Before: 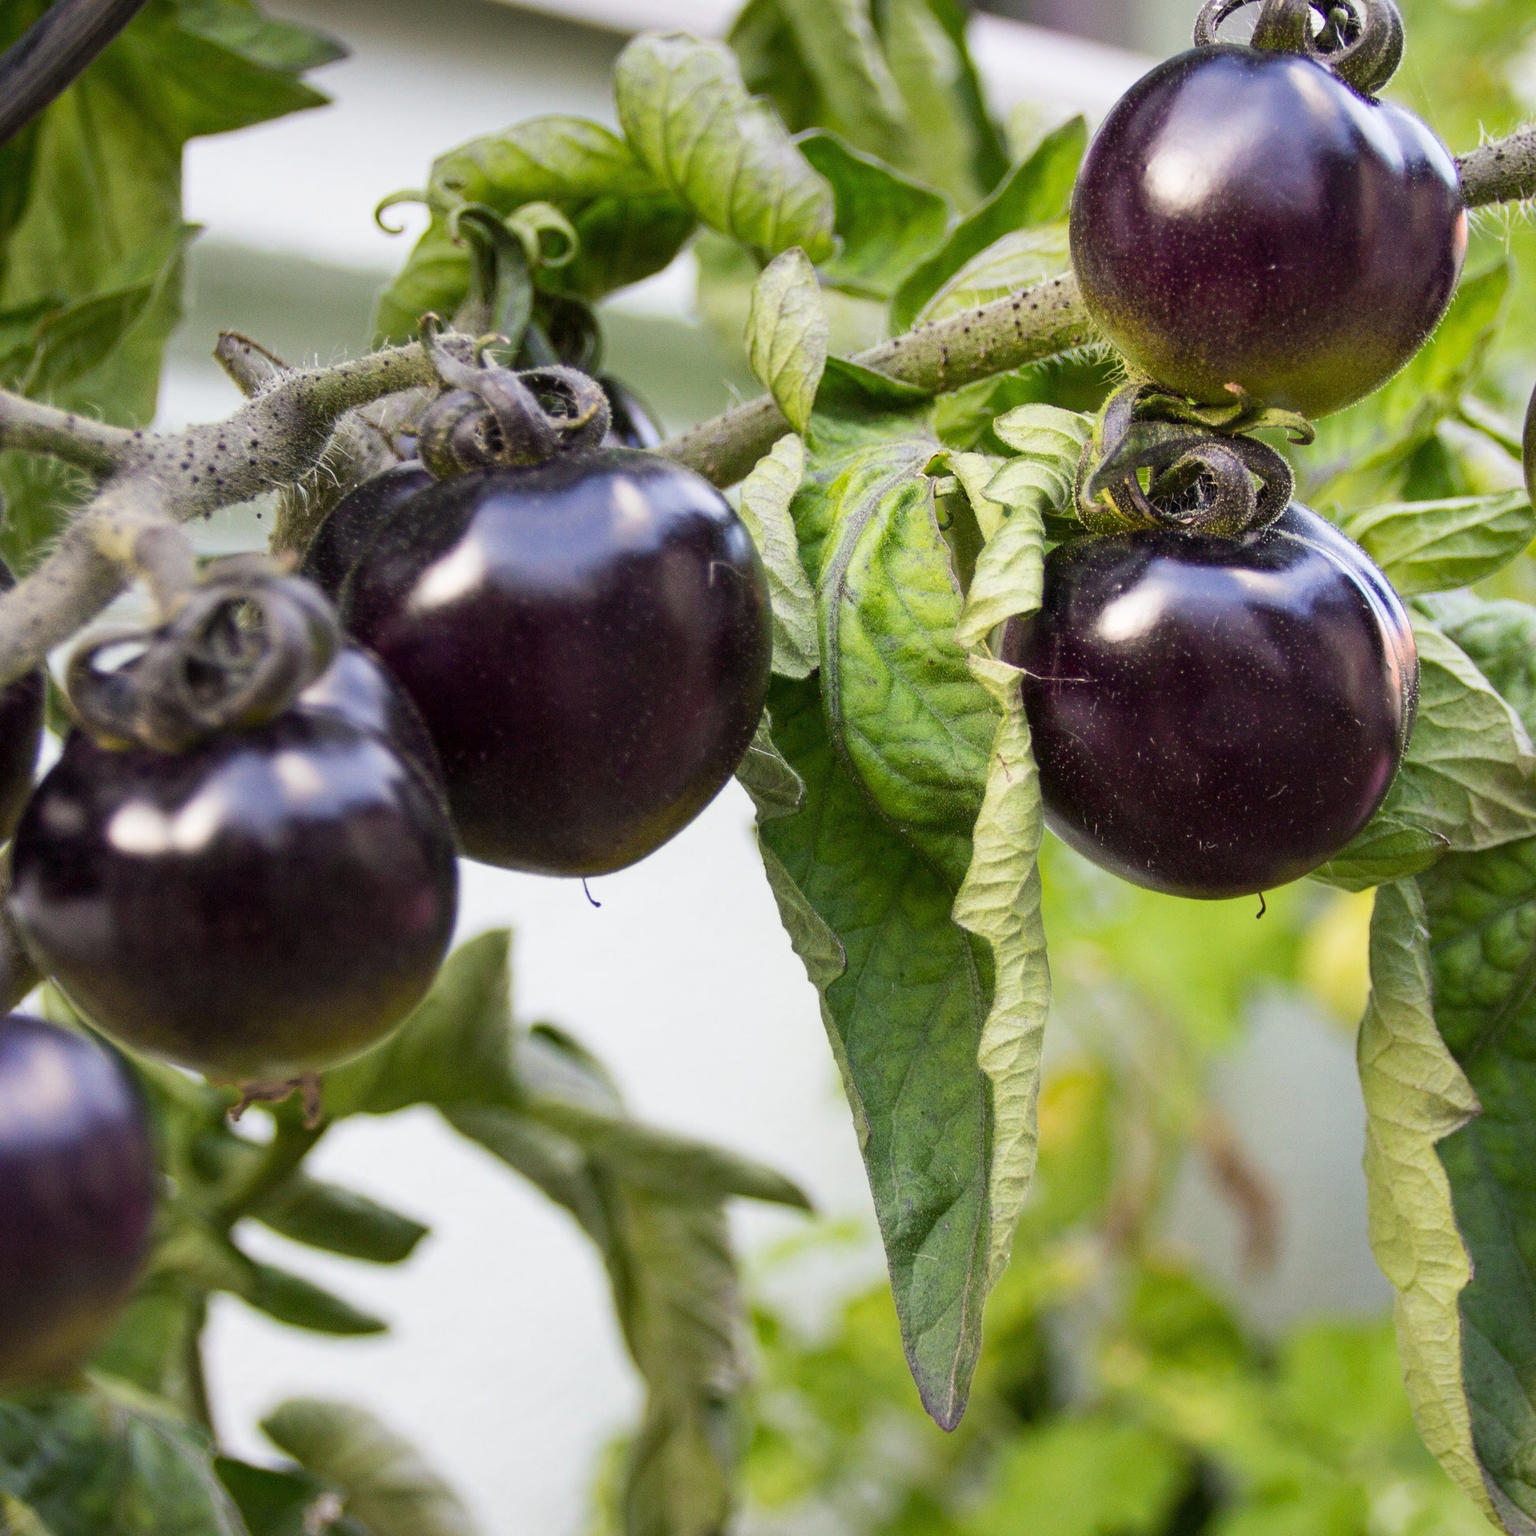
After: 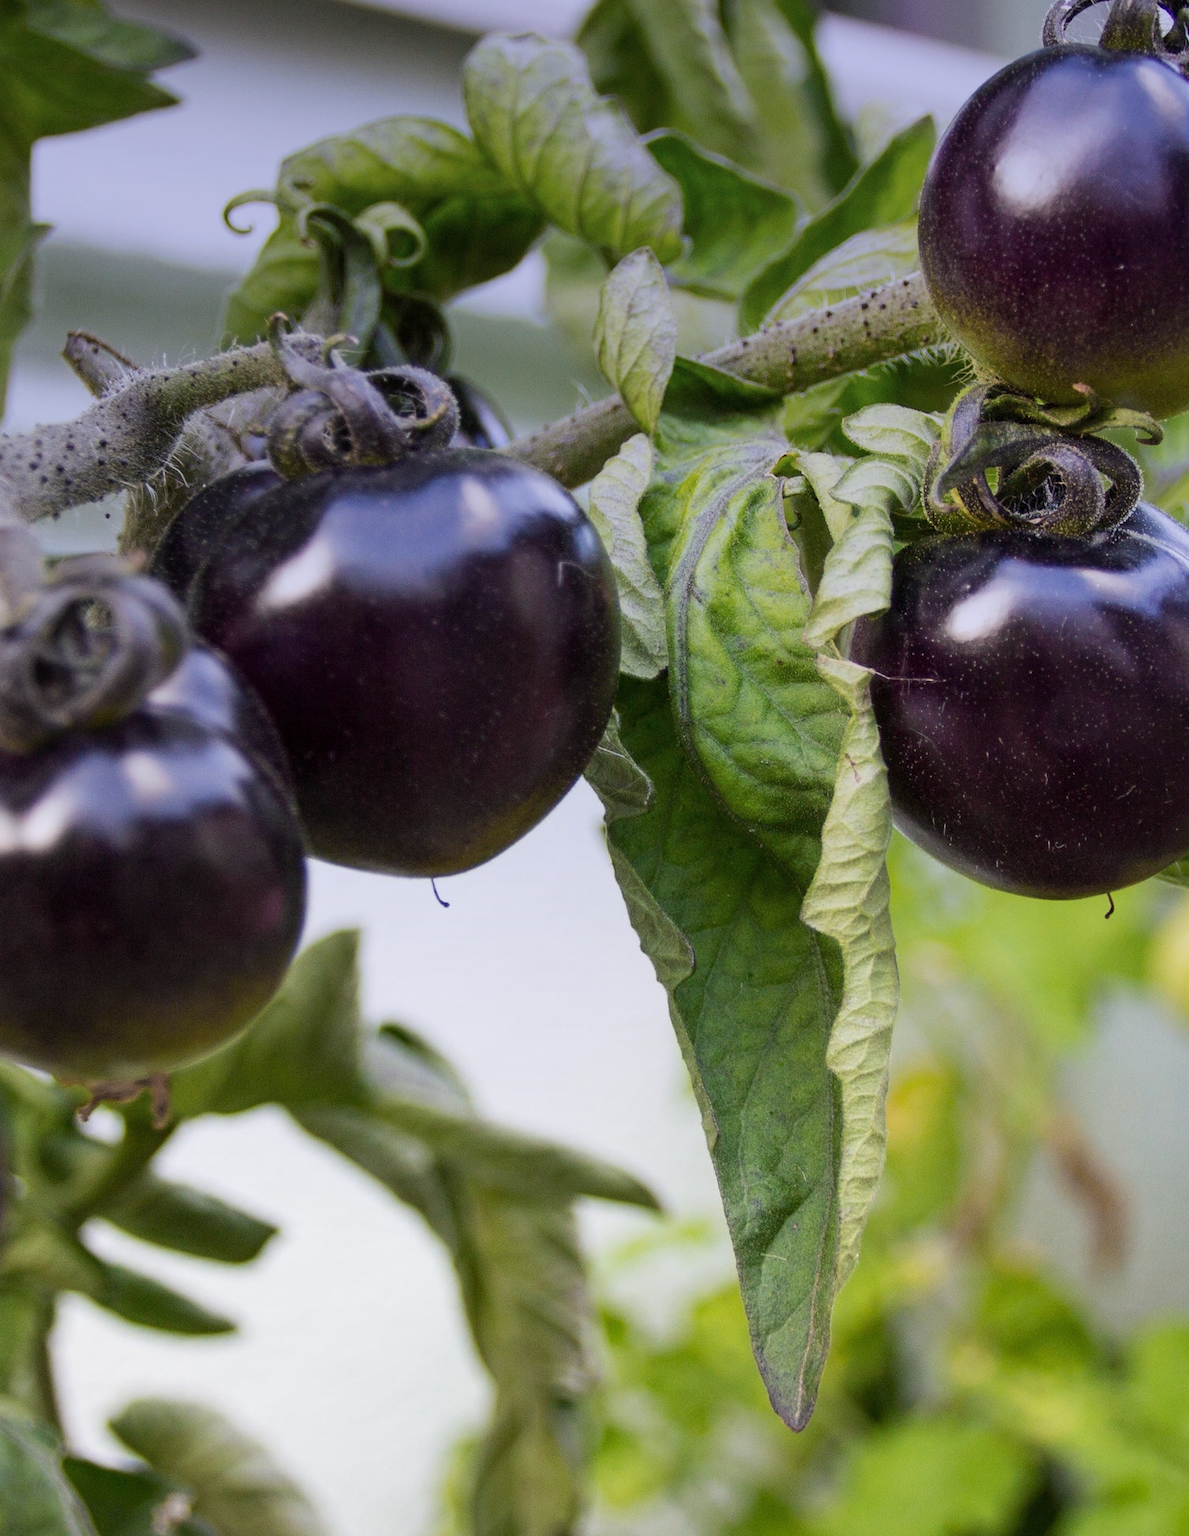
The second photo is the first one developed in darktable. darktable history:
crop: left 9.88%, right 12.664%
graduated density: hue 238.83°, saturation 50%
